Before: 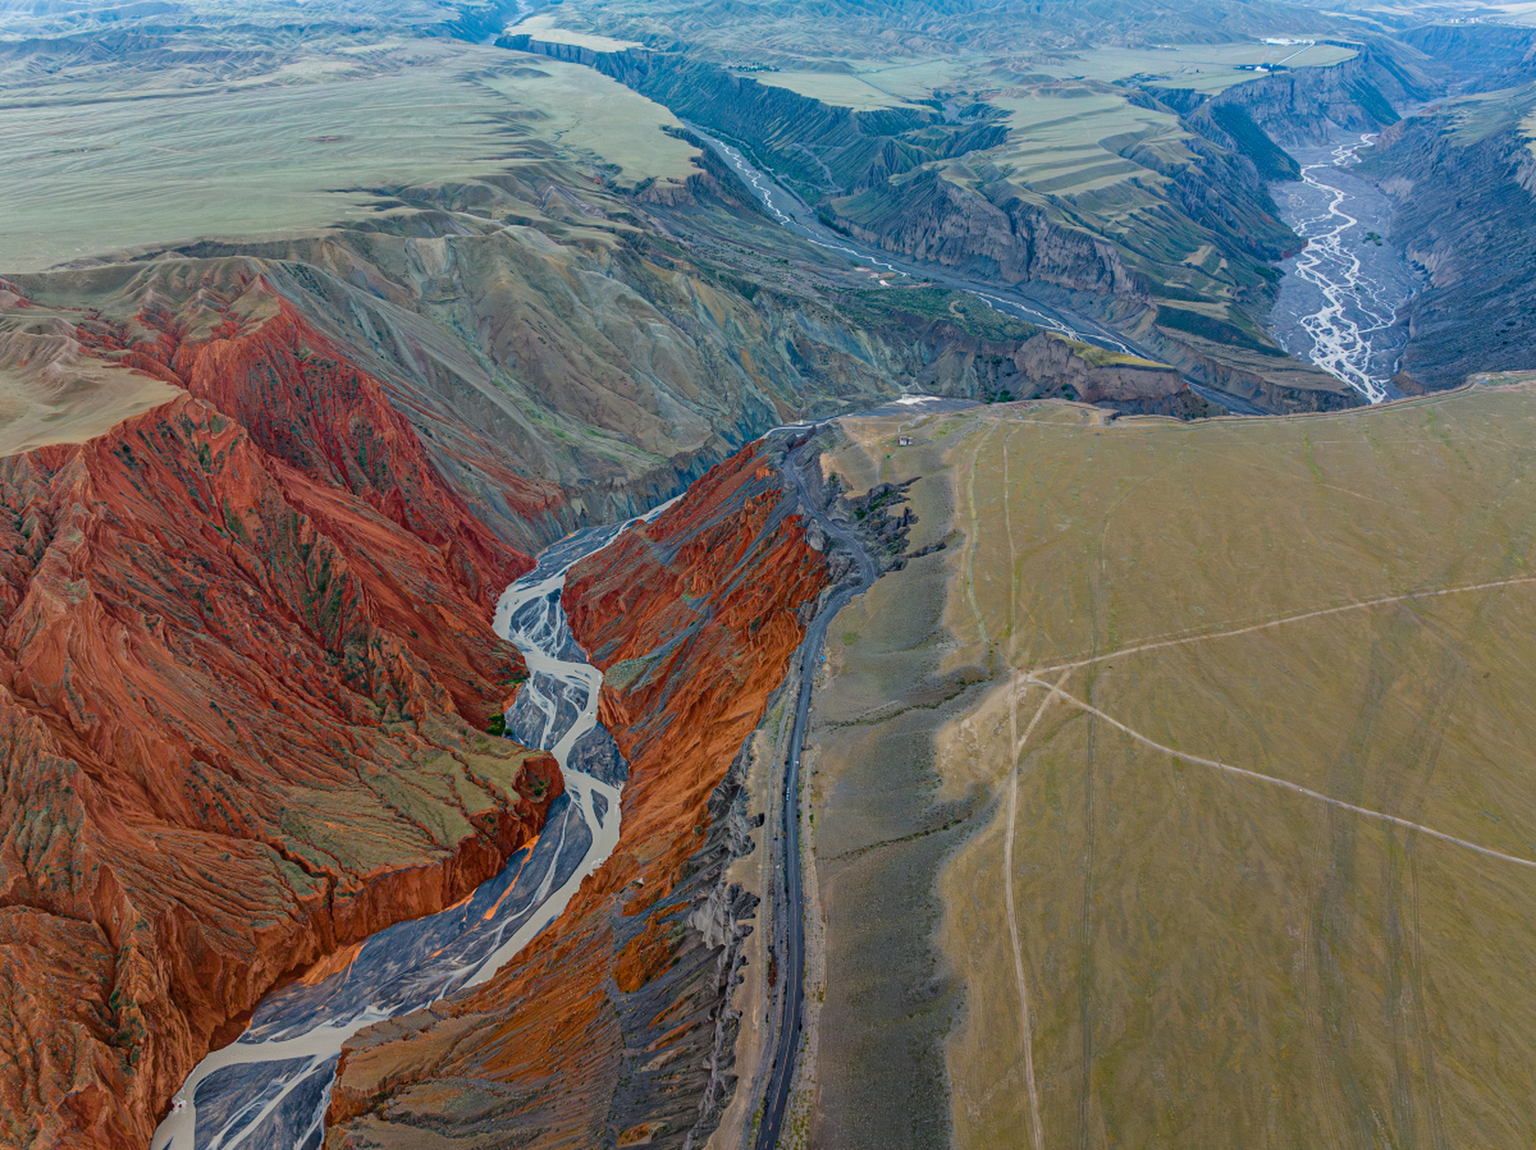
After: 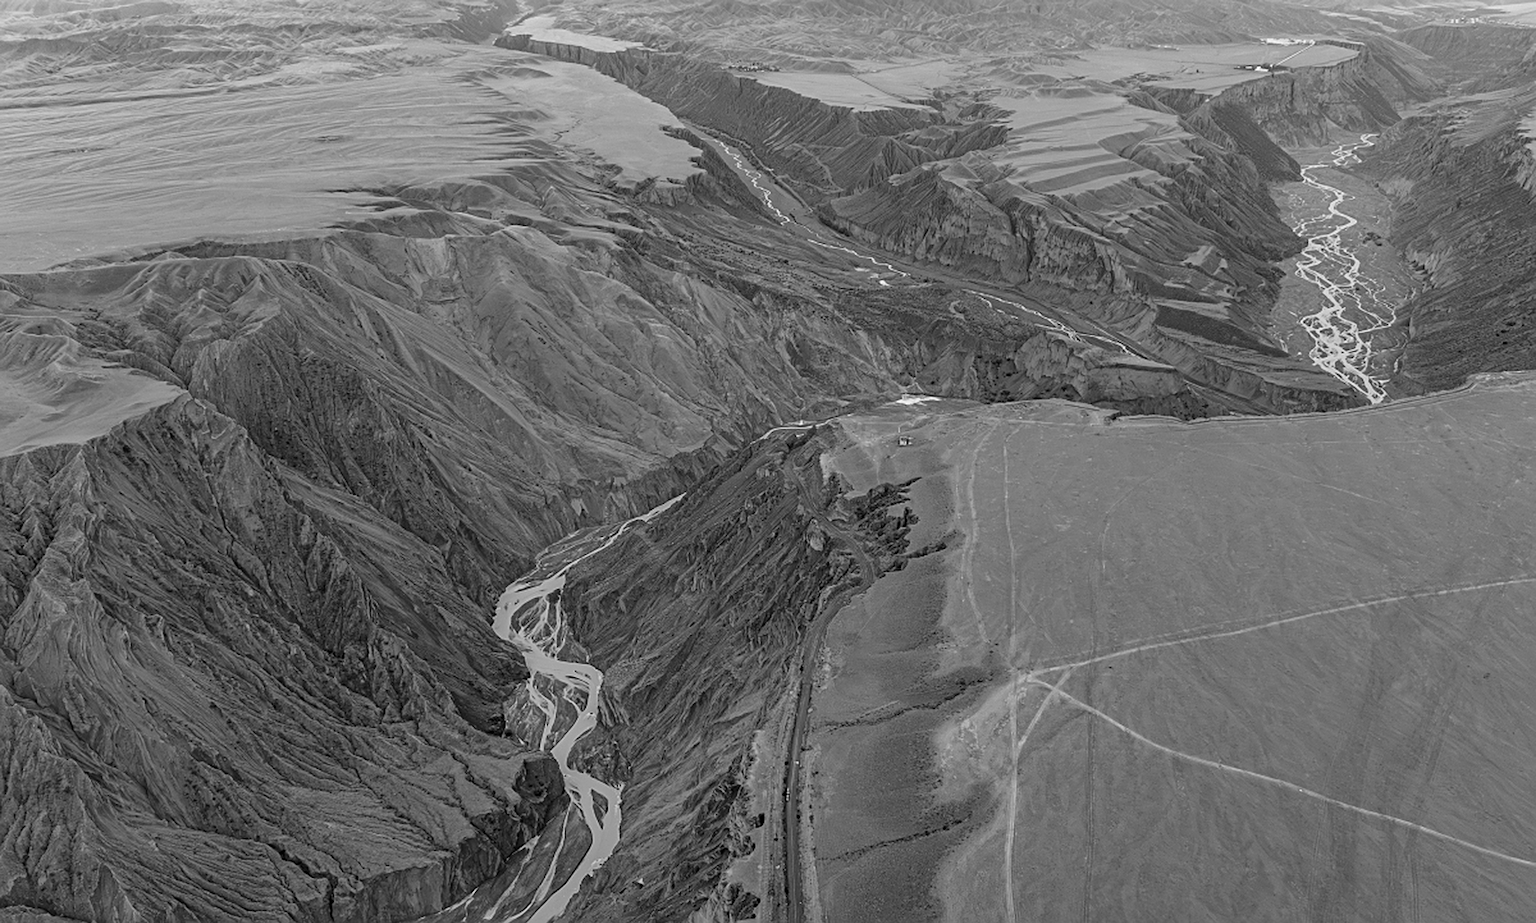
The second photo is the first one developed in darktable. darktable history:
monochrome: a 32, b 64, size 2.3
sharpen: on, module defaults
crop: bottom 19.644%
